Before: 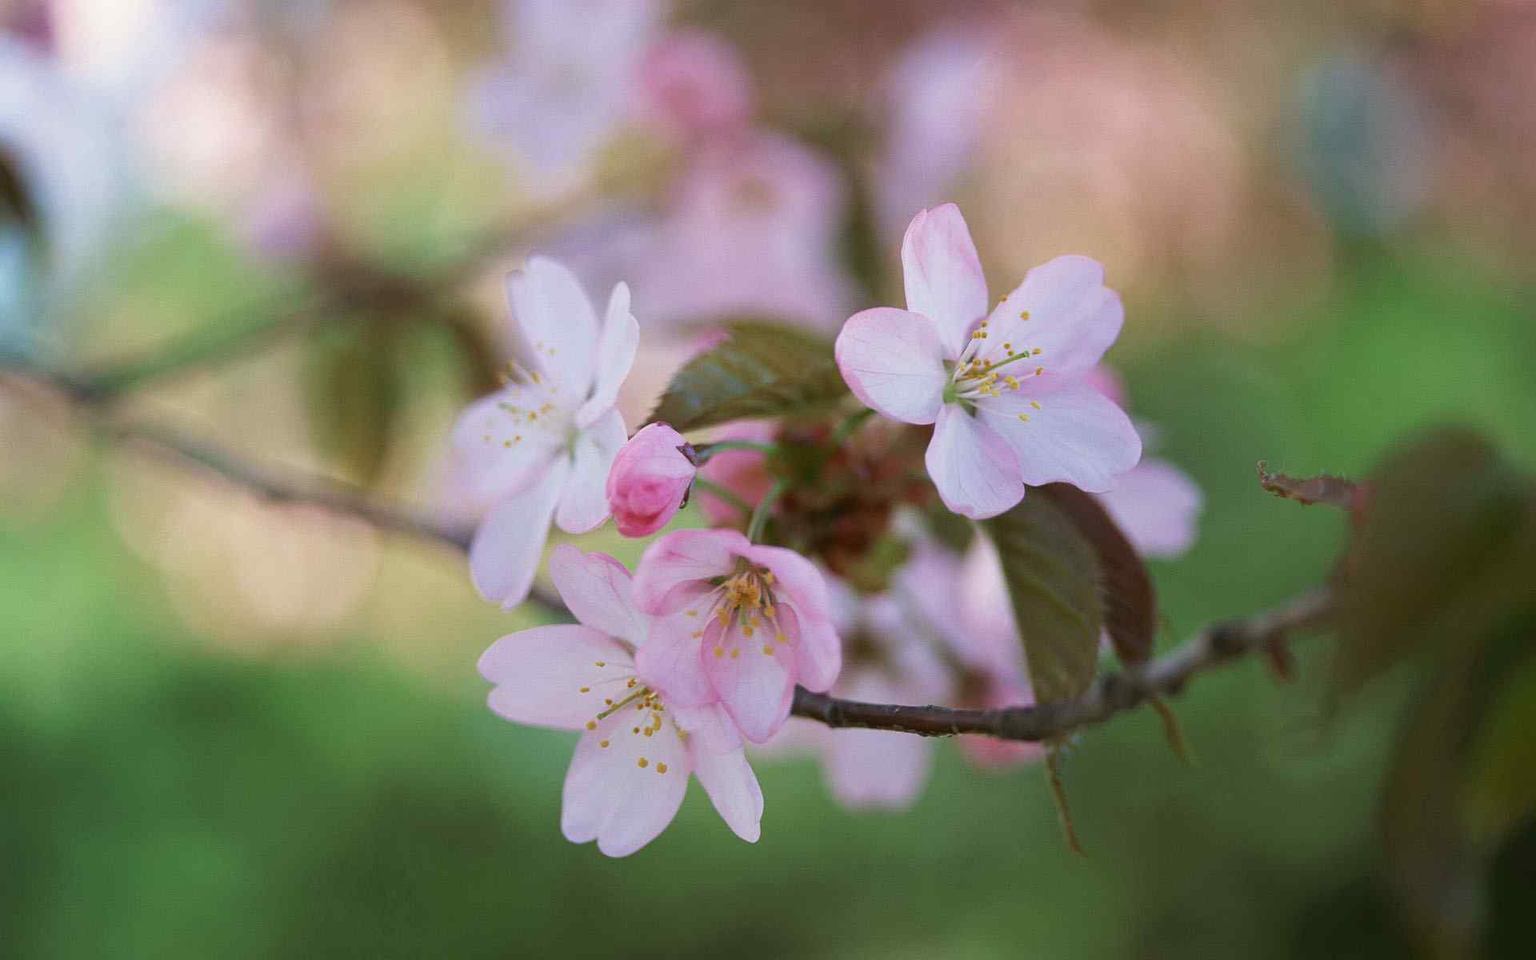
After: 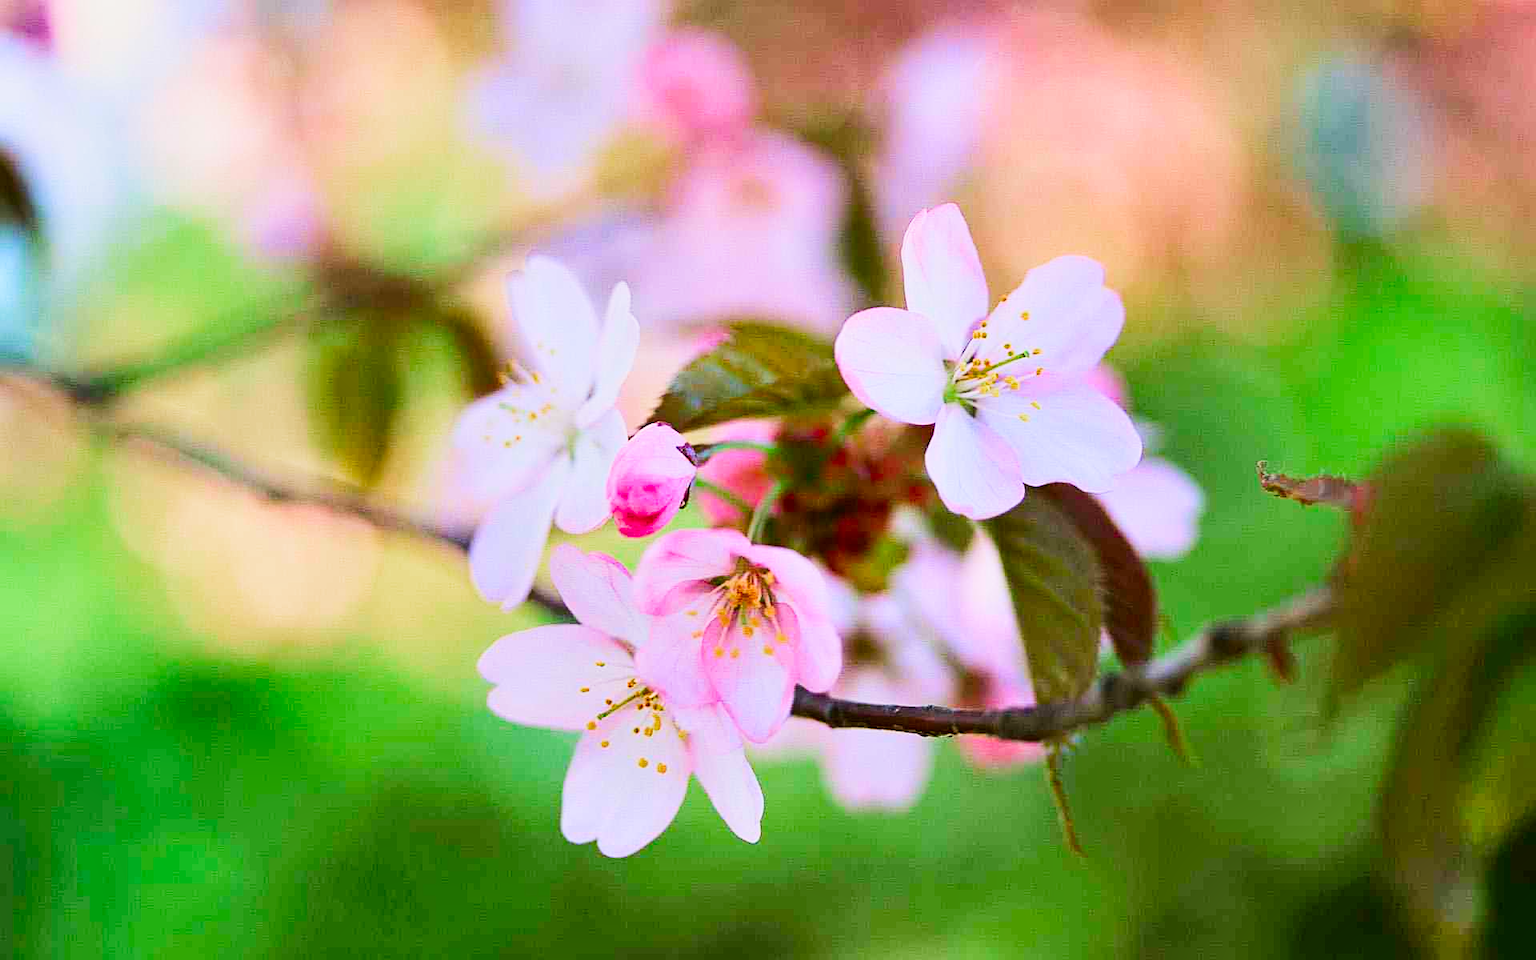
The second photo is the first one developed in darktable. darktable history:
filmic rgb: black relative exposure -7.65 EV, white relative exposure 4.56 EV, hardness 3.61, color science v4 (2020)
sharpen: on, module defaults
shadows and highlights: shadows 58.14, soften with gaussian
exposure: black level correction 0.001, exposure 1 EV, compensate highlight preservation false
contrast brightness saturation: contrast 0.262, brightness 0.015, saturation 0.88
